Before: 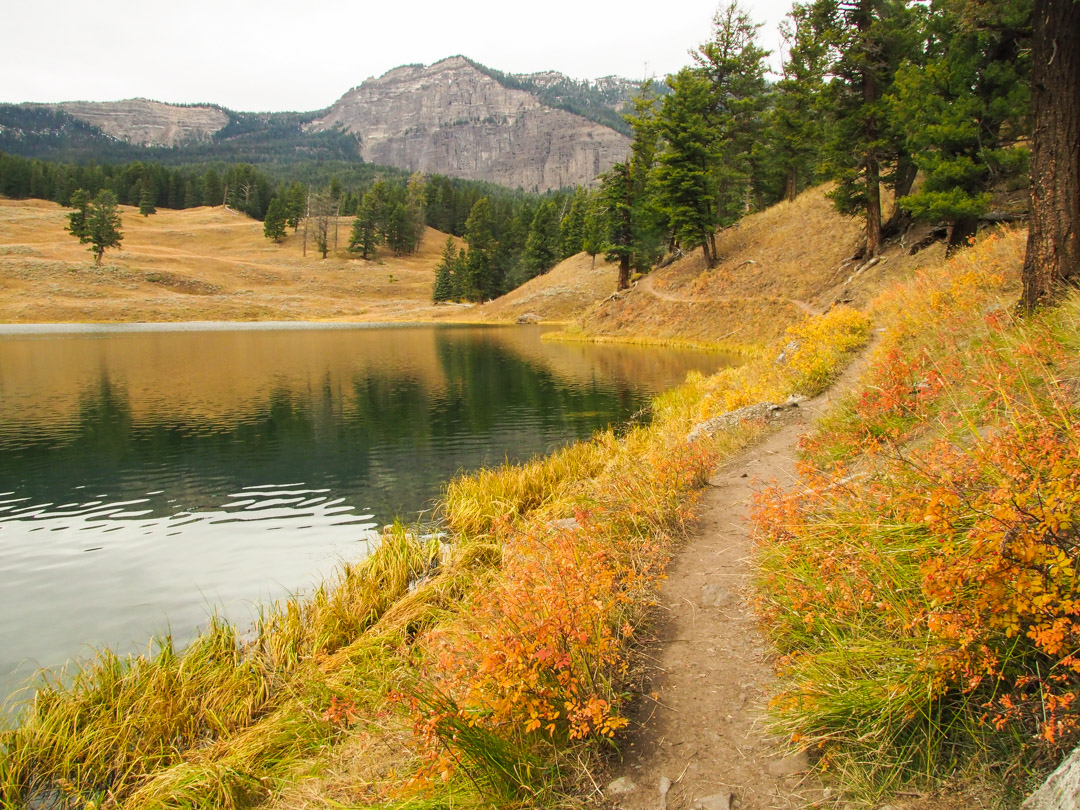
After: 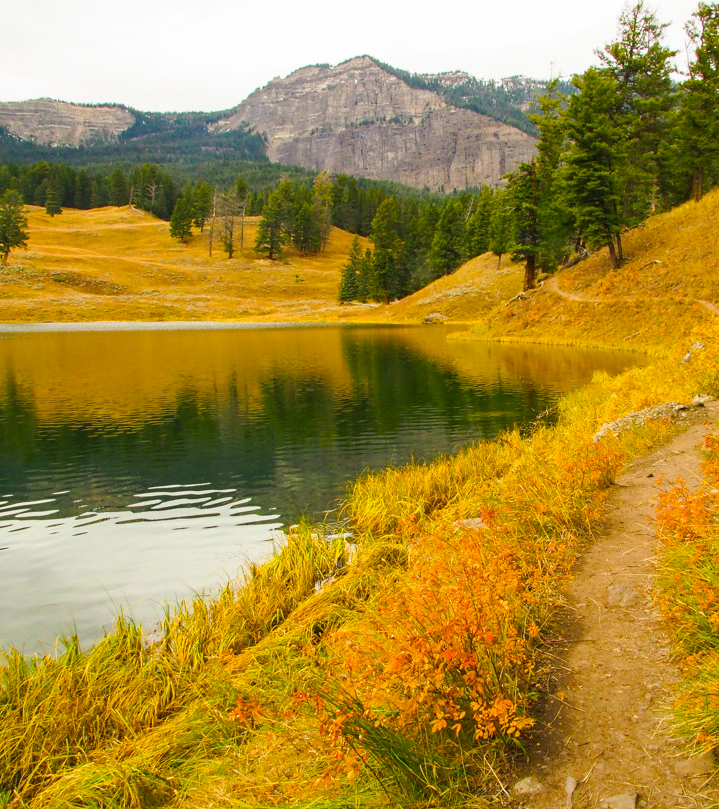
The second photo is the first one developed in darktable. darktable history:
haze removal: compatibility mode true, adaptive false
color balance rgb: perceptual saturation grading › global saturation 30%, global vibrance 20%
crop and rotate: left 8.786%, right 24.548%
